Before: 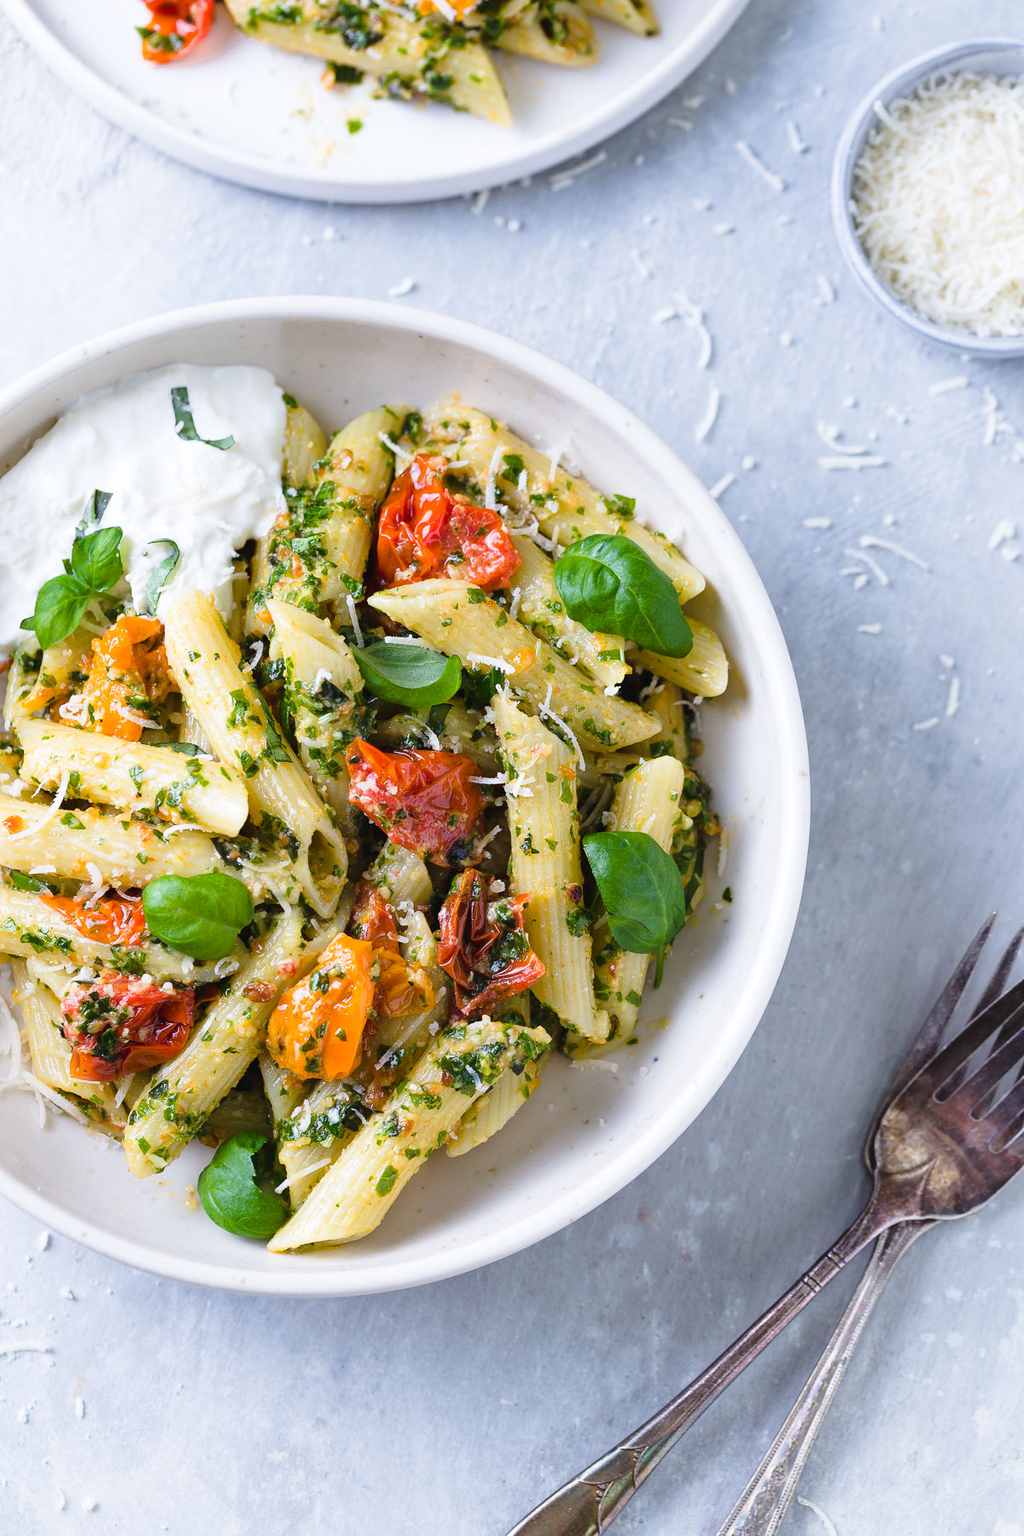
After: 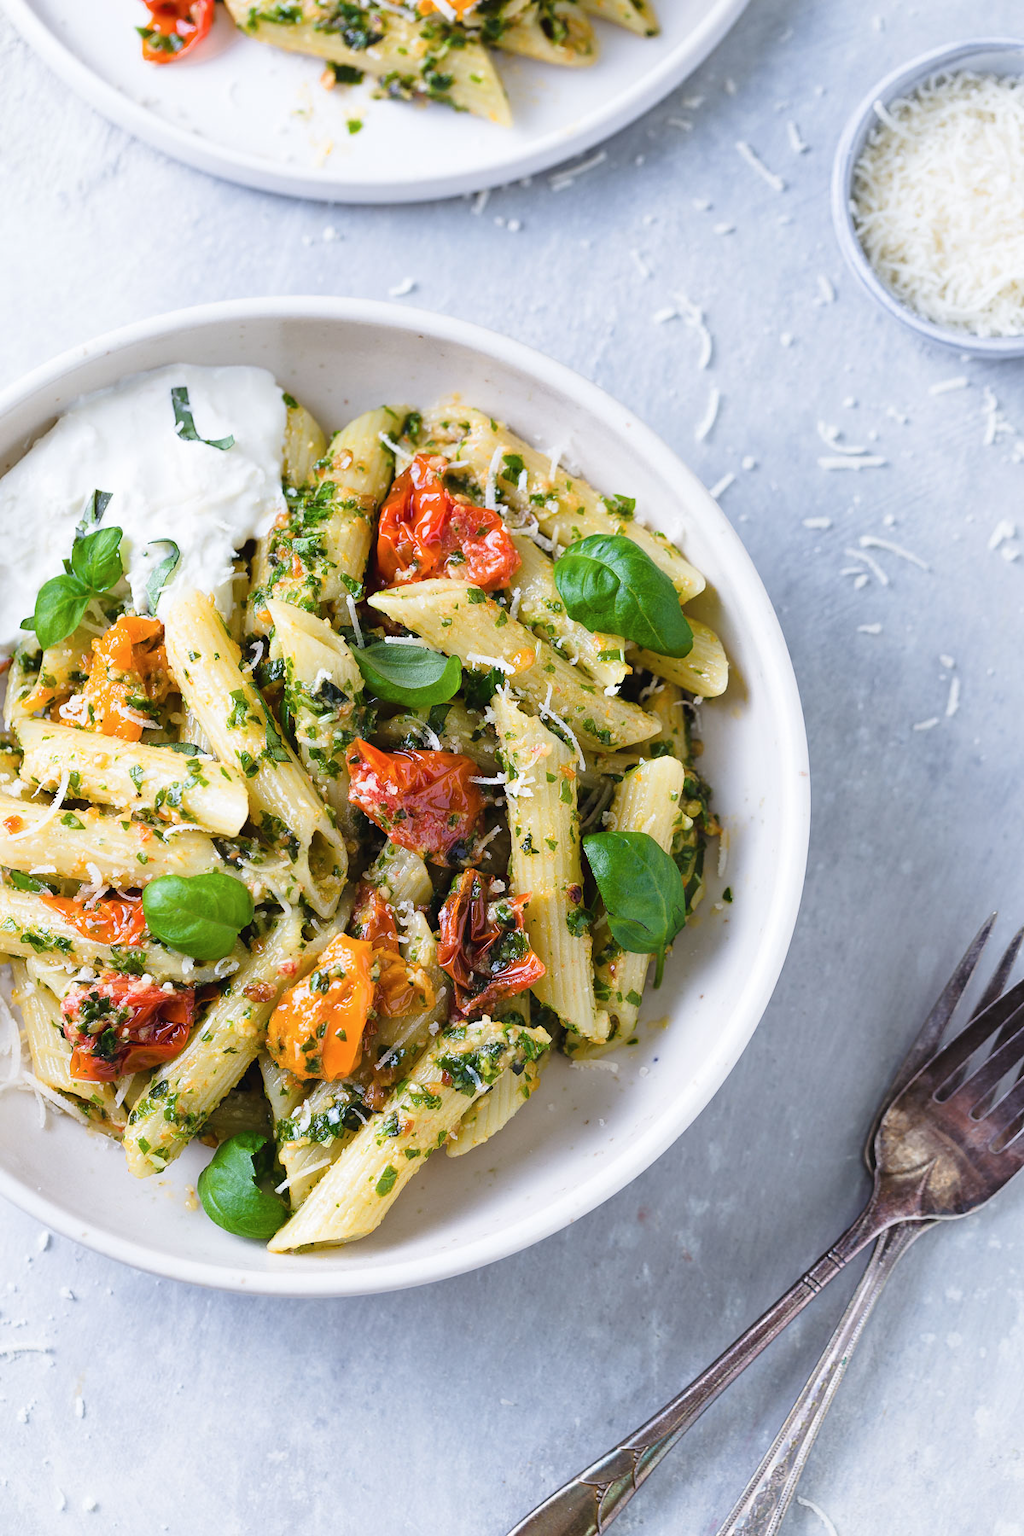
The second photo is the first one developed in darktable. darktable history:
exposure: exposure -0.01 EV, compensate highlight preservation false
contrast brightness saturation: contrast 0.01, saturation -0.05
